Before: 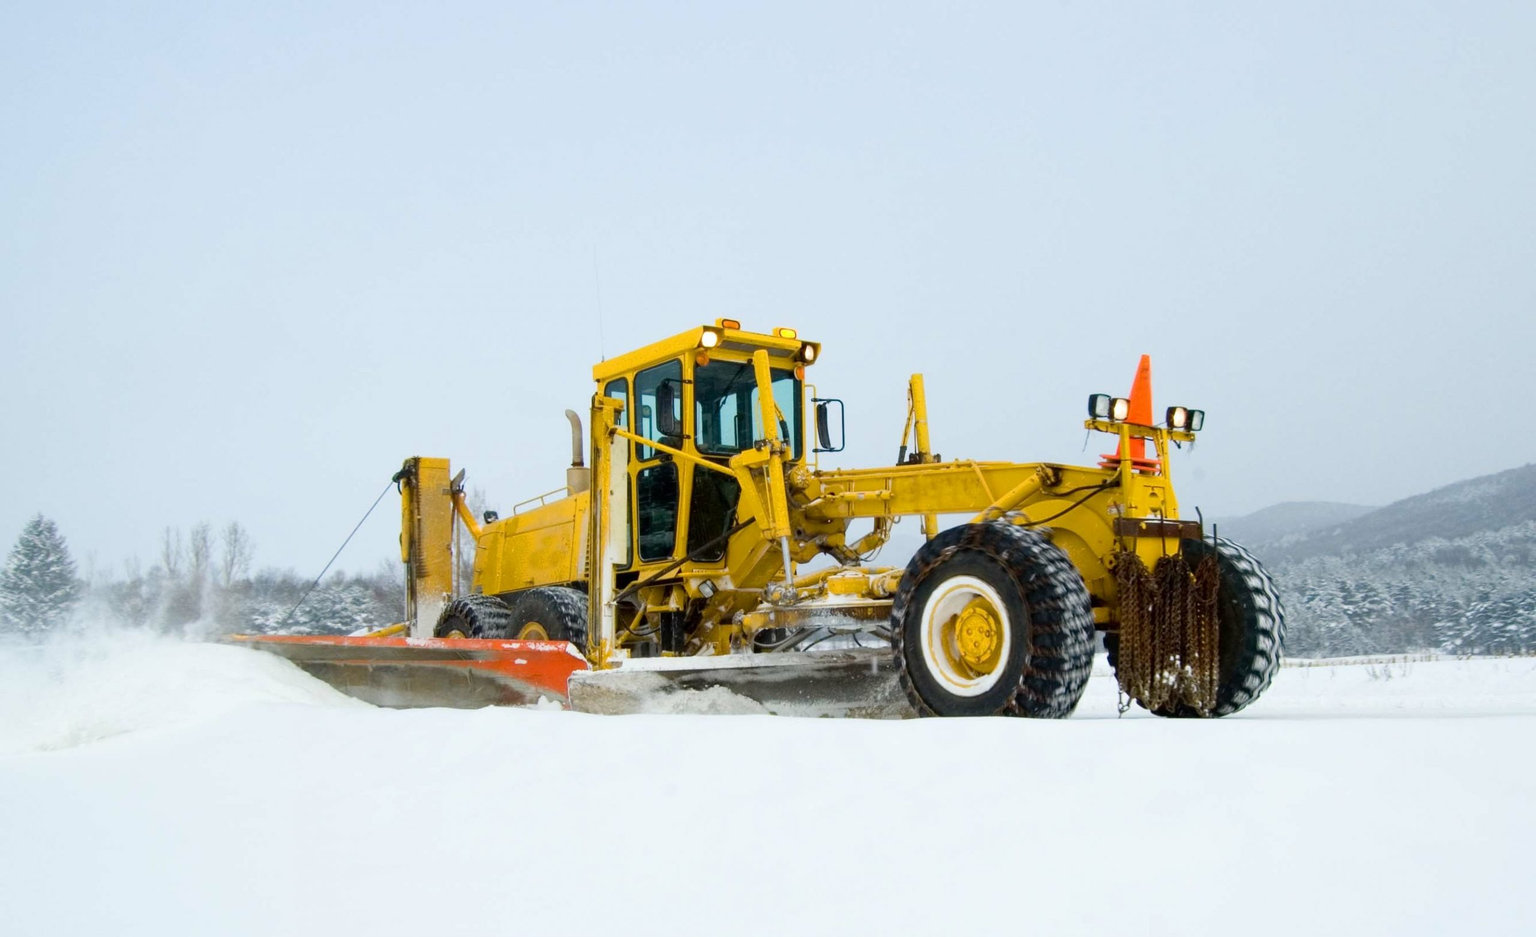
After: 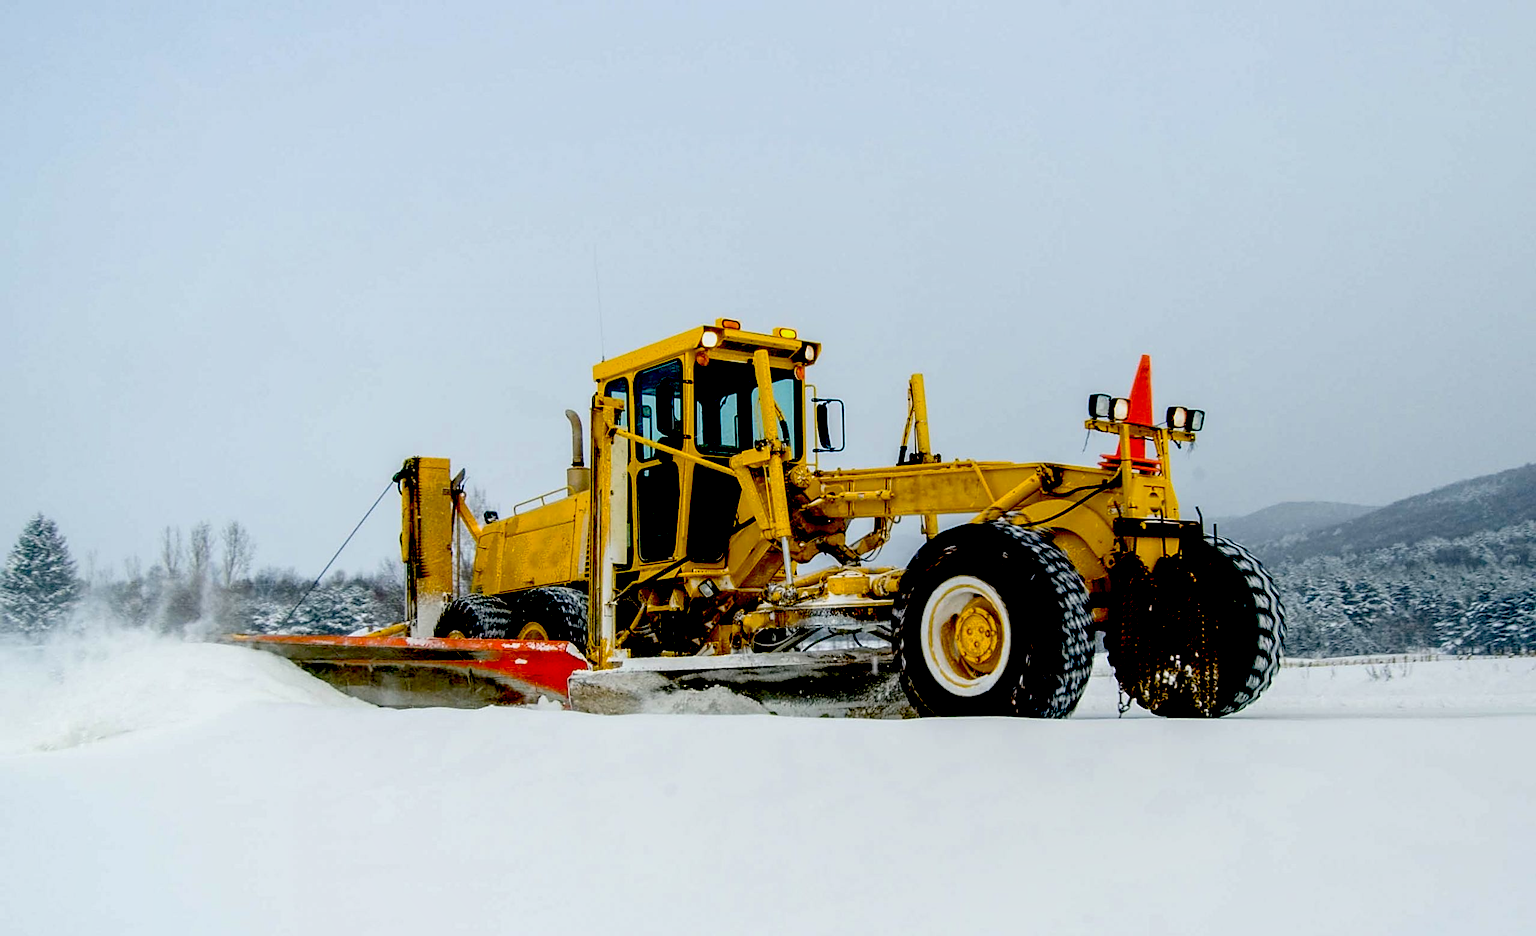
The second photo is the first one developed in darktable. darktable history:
sharpen: on, module defaults
tone equalizer: smoothing diameter 24.97%, edges refinement/feathering 14.23, preserve details guided filter
local contrast: detail 130%
exposure: black level correction 0.098, exposure -0.091 EV, compensate highlight preservation false
